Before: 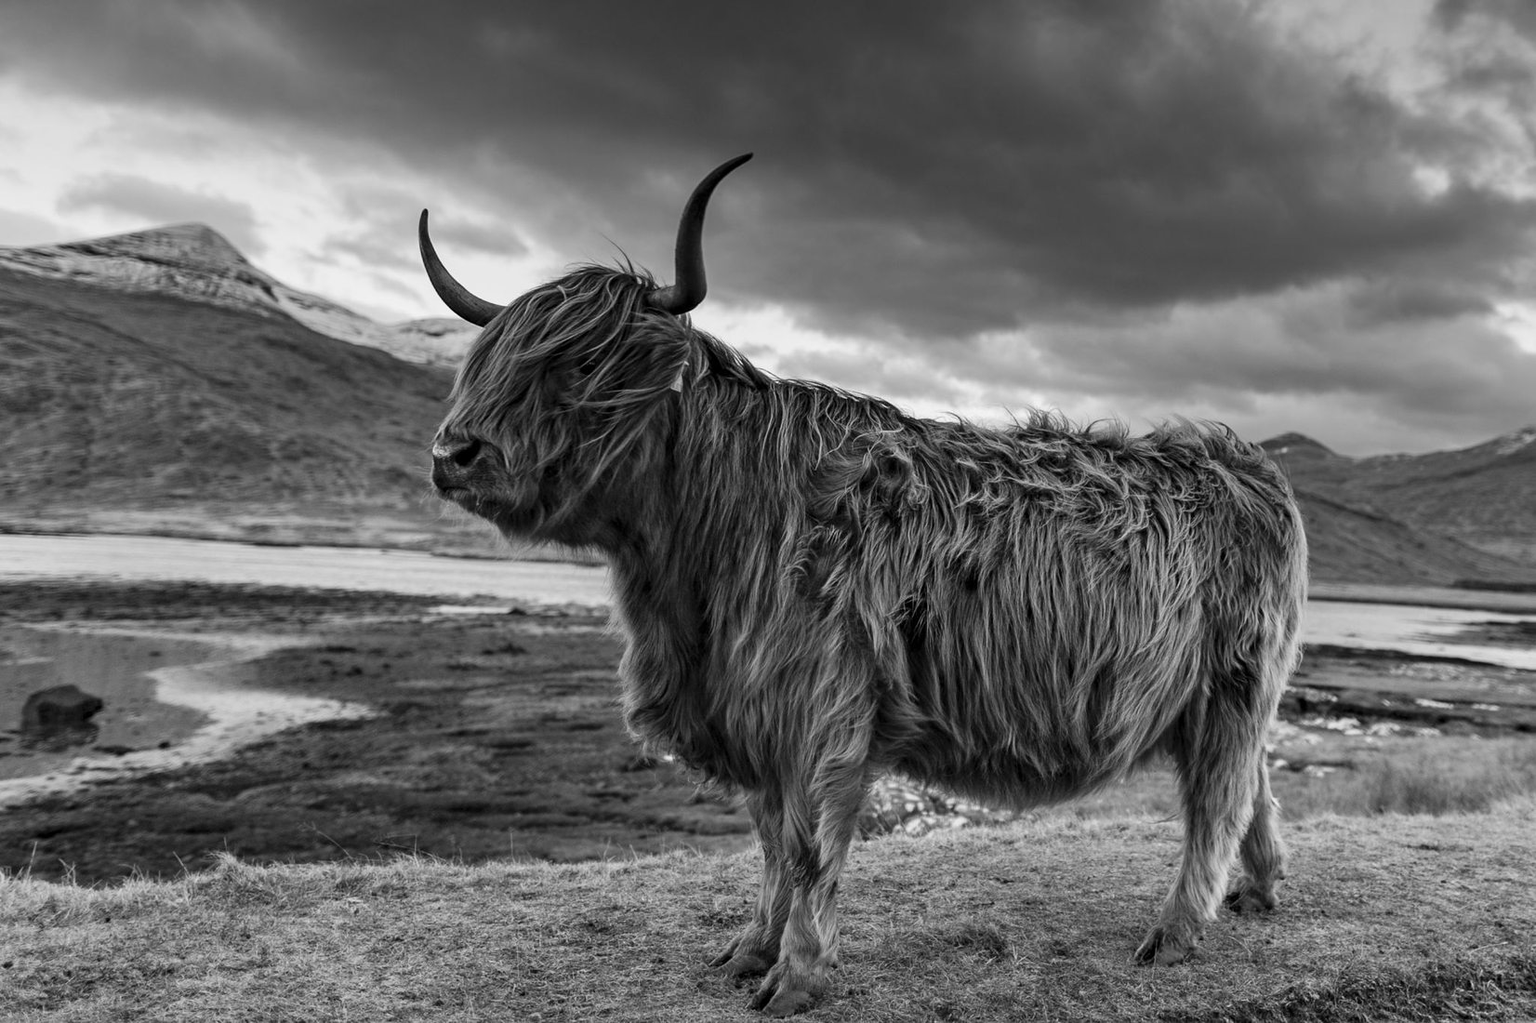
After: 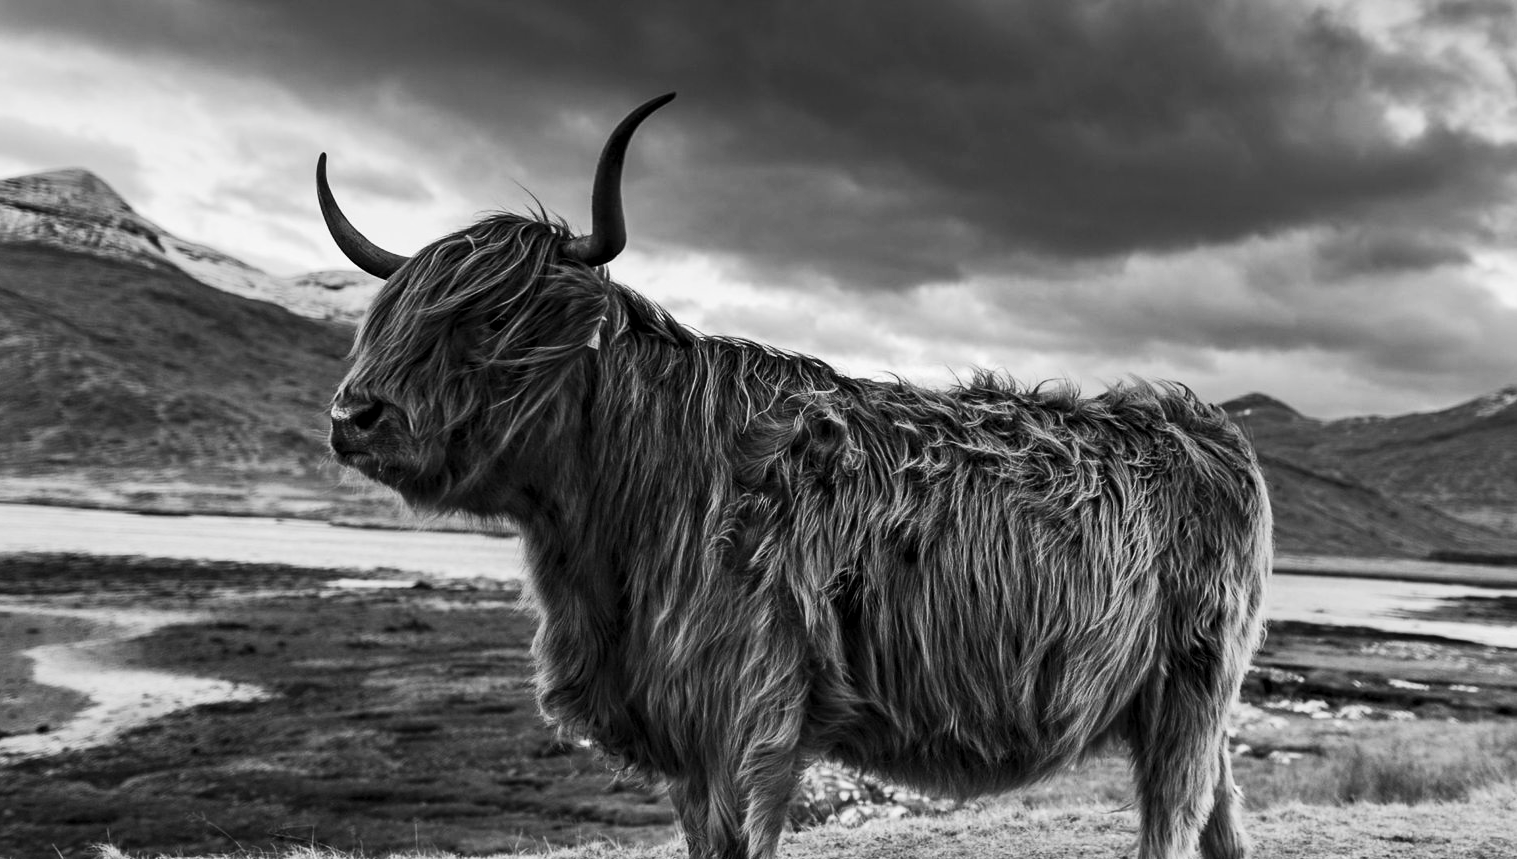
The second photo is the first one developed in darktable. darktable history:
color correction: highlights b* -0.026, saturation 1.14
contrast equalizer: octaves 7, y [[0.6 ×6], [0.55 ×6], [0 ×6], [0 ×6], [0 ×6]], mix 0.142
tone curve: curves: ch0 [(0, 0) (0.003, 0.003) (0.011, 0.012) (0.025, 0.023) (0.044, 0.04) (0.069, 0.056) (0.1, 0.082) (0.136, 0.107) (0.177, 0.144) (0.224, 0.186) (0.277, 0.237) (0.335, 0.297) (0.399, 0.37) (0.468, 0.465) (0.543, 0.567) (0.623, 0.68) (0.709, 0.782) (0.801, 0.86) (0.898, 0.924) (1, 1)], preserve colors none
exposure: exposure -0.001 EV, compensate highlight preservation false
crop: left 8.123%, top 6.562%, bottom 15.29%
